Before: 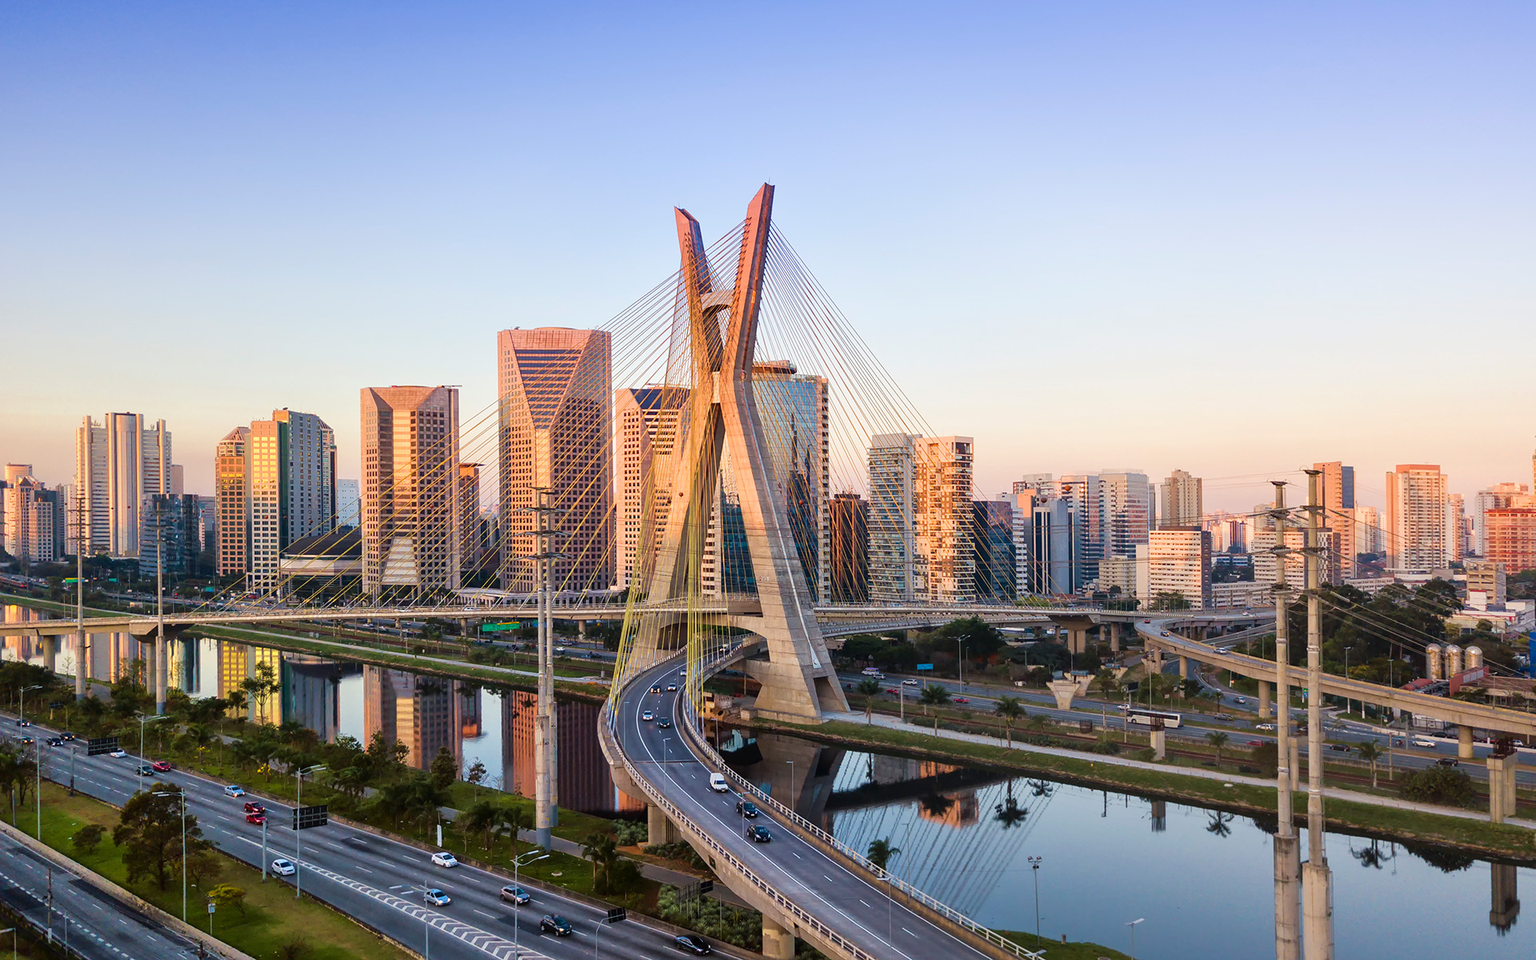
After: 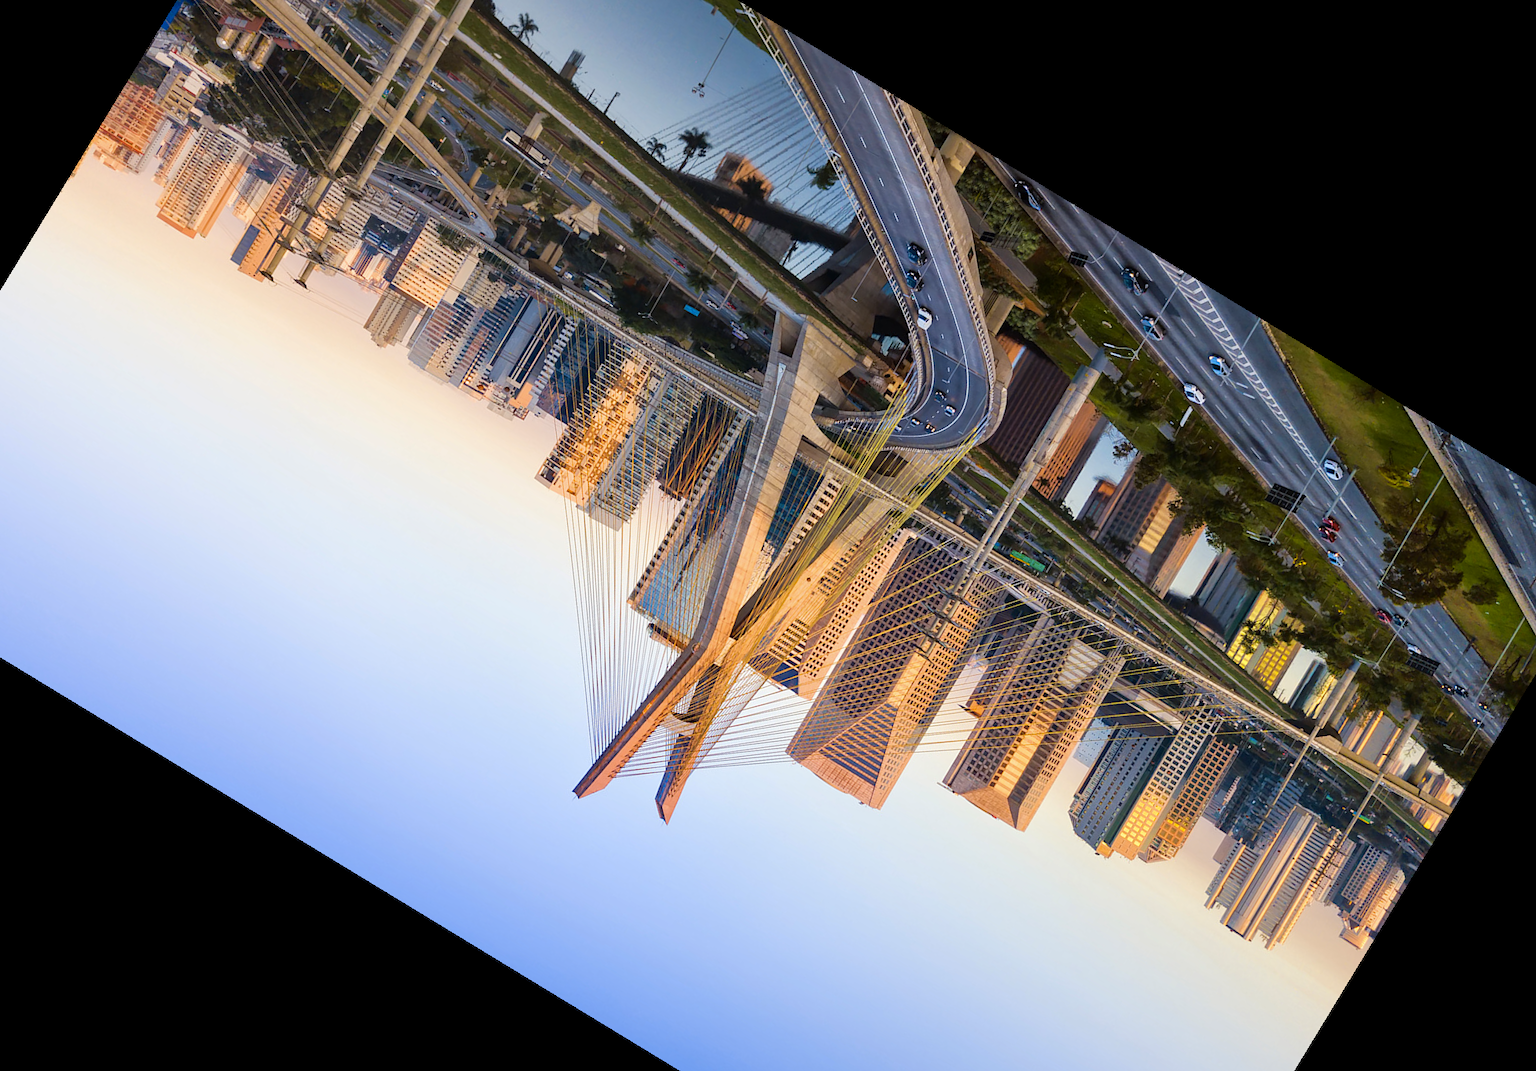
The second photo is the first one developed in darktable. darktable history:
color contrast: green-magenta contrast 0.8, blue-yellow contrast 1.1, unbound 0
crop and rotate: angle 148.68°, left 9.111%, top 15.603%, right 4.588%, bottom 17.041%
